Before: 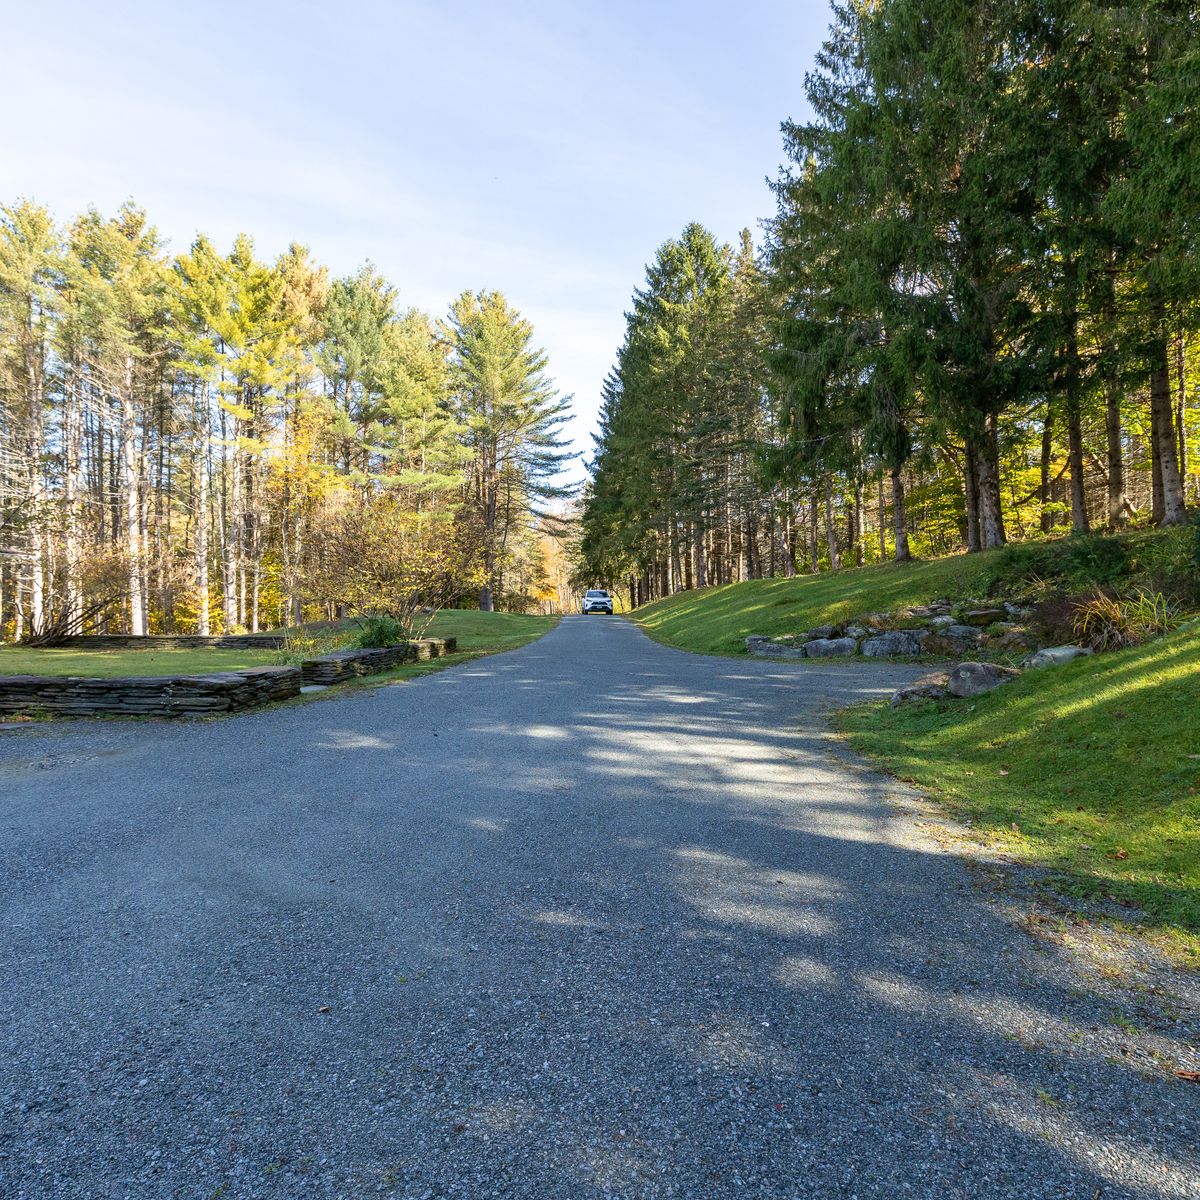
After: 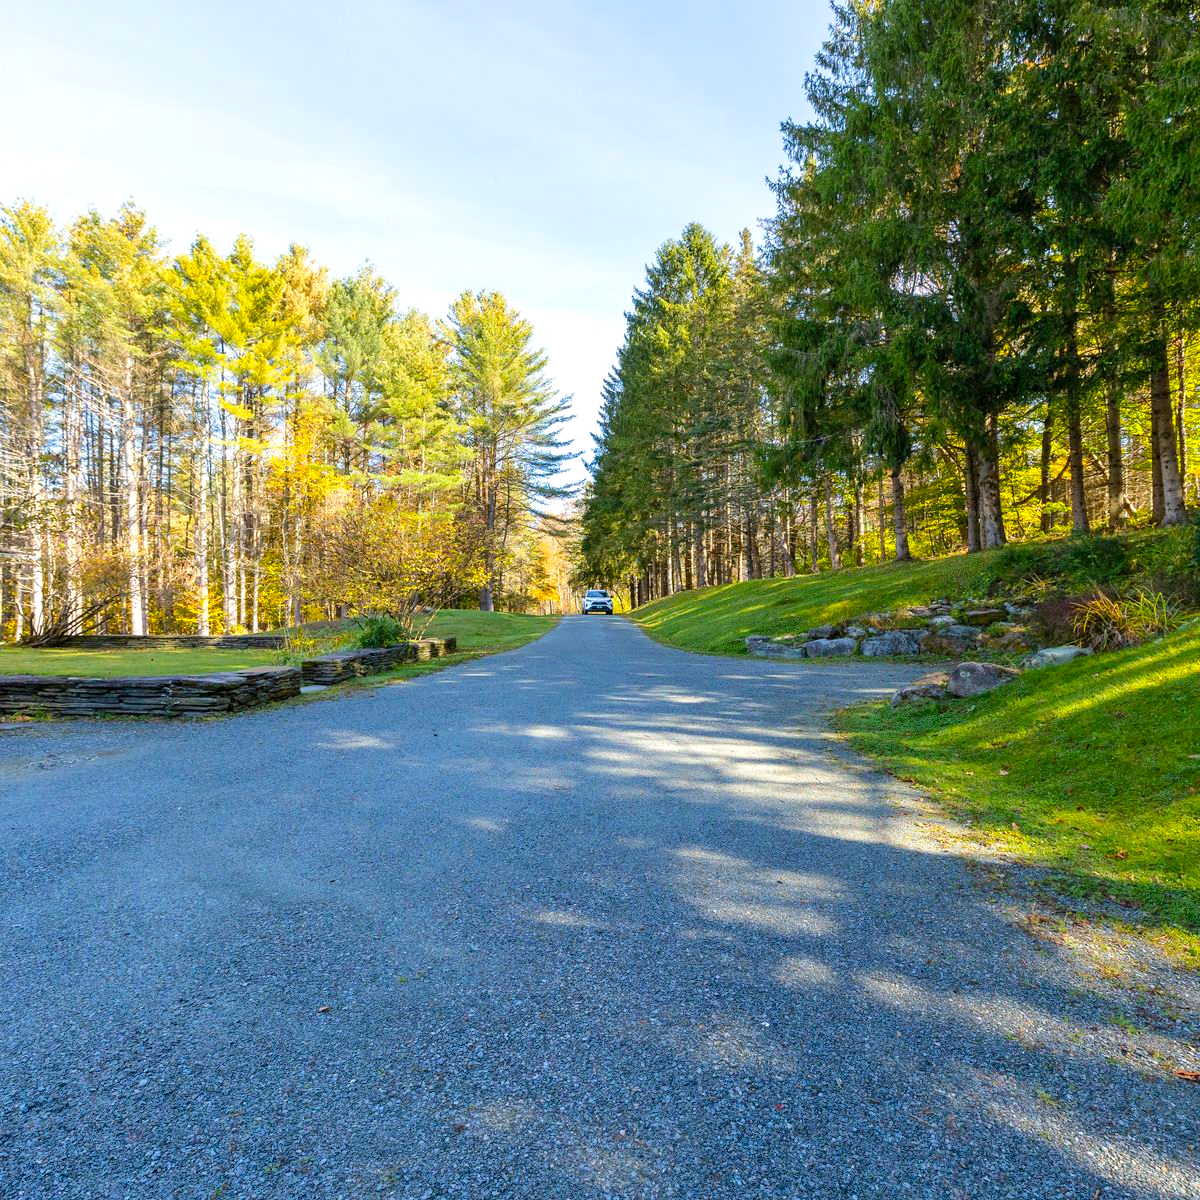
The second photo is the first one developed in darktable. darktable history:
exposure: exposure 0.161 EV, compensate highlight preservation false
color balance rgb: perceptual saturation grading › global saturation 25%, perceptual brilliance grading › mid-tones 10%, perceptual brilliance grading › shadows 15%, global vibrance 20%
